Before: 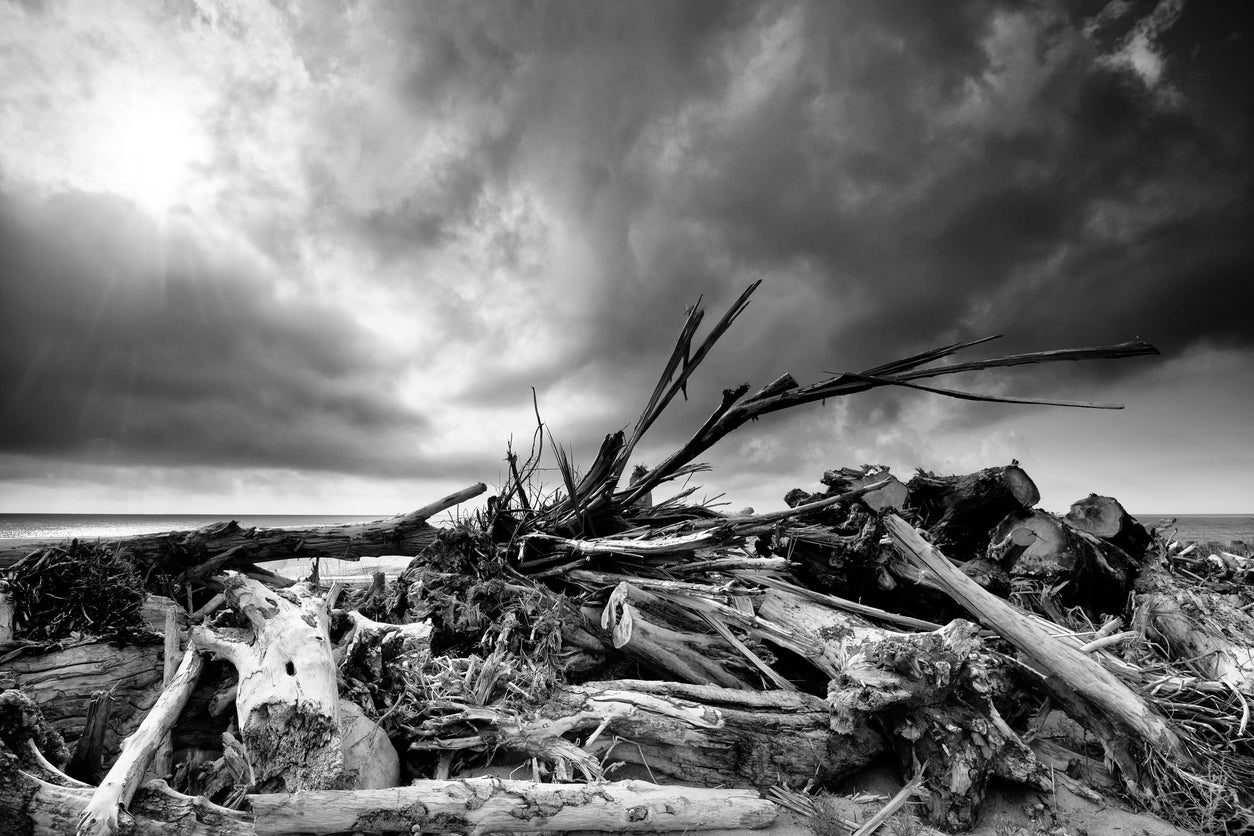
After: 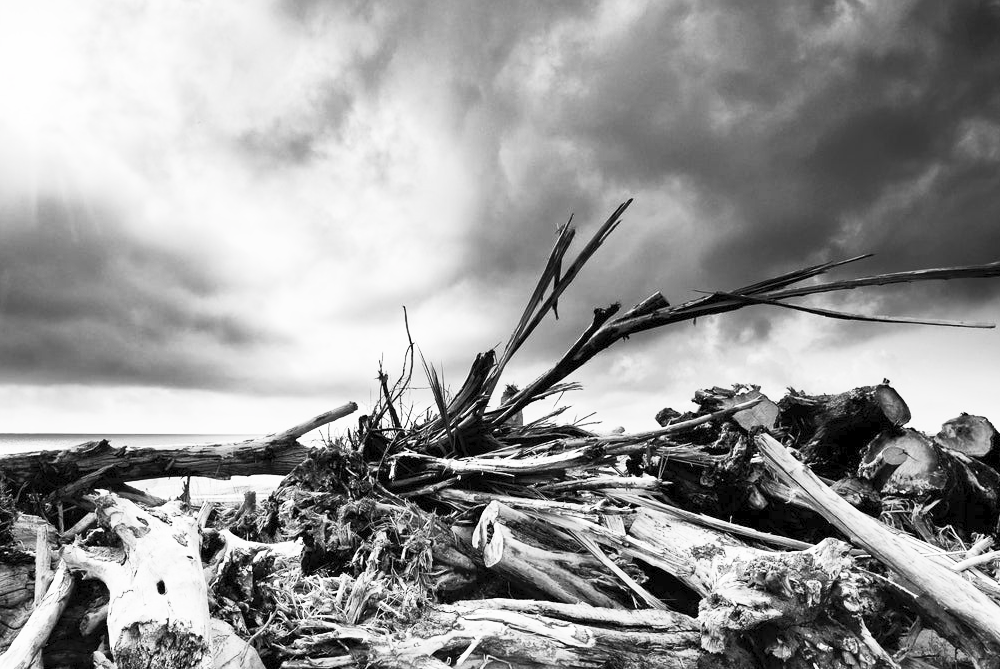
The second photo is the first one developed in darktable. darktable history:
contrast brightness saturation: contrast 0.439, brightness 0.546, saturation -0.196
color balance rgb: perceptual saturation grading › global saturation 19.602%, perceptual brilliance grading › global brilliance -1.549%, perceptual brilliance grading › highlights -1.572%, perceptual brilliance grading › mid-tones -0.72%, perceptual brilliance grading › shadows -0.664%, global vibrance 20.543%
shadows and highlights: shadows 29.42, highlights -29.13, low approximation 0.01, soften with gaussian
tone equalizer: -8 EV -0.564 EV, edges refinement/feathering 500, mask exposure compensation -1.57 EV, preserve details no
crop and rotate: left 10.358%, top 9.826%, right 9.85%, bottom 10.095%
